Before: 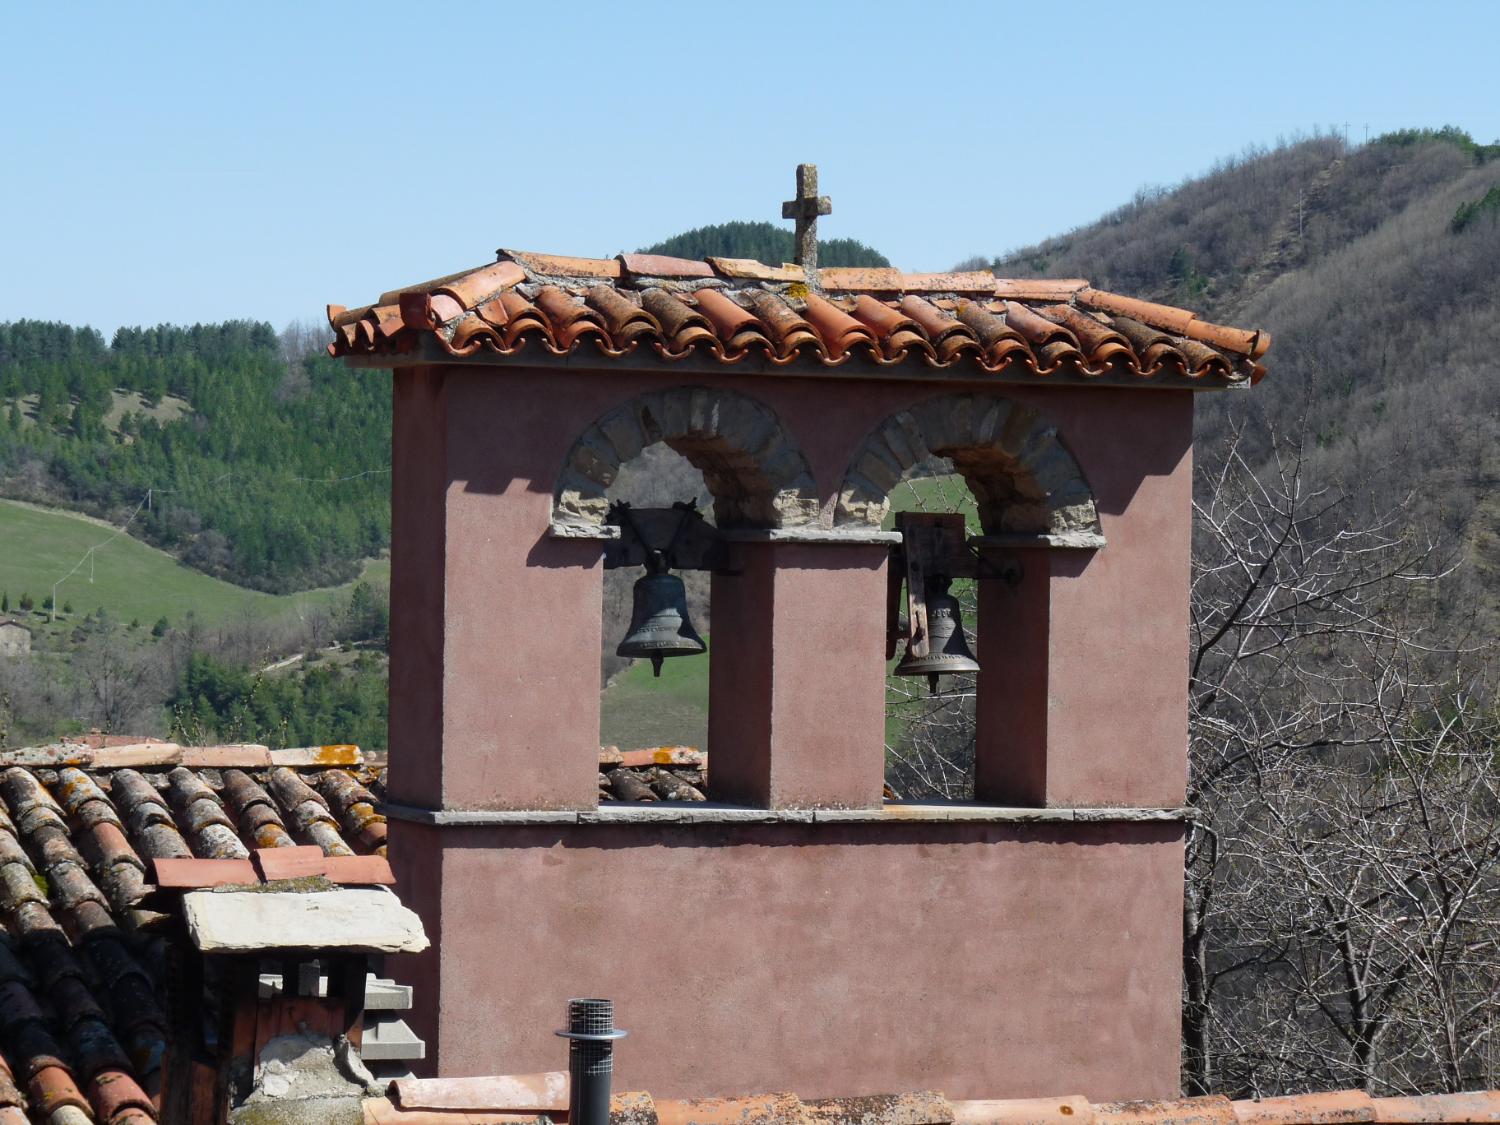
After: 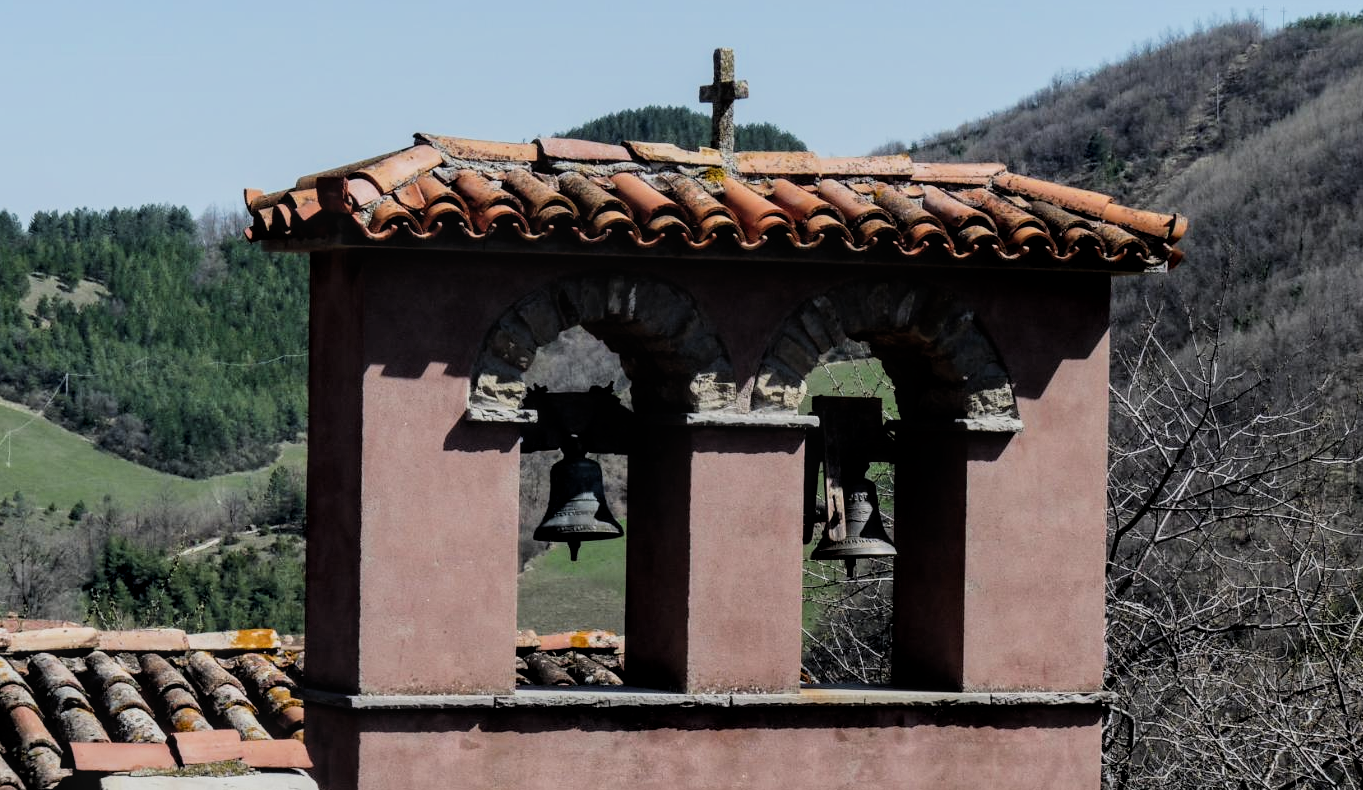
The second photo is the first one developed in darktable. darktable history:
local contrast: on, module defaults
crop: left 5.596%, top 10.314%, right 3.534%, bottom 19.395%
filmic rgb: black relative exposure -5 EV, hardness 2.88, contrast 1.3
